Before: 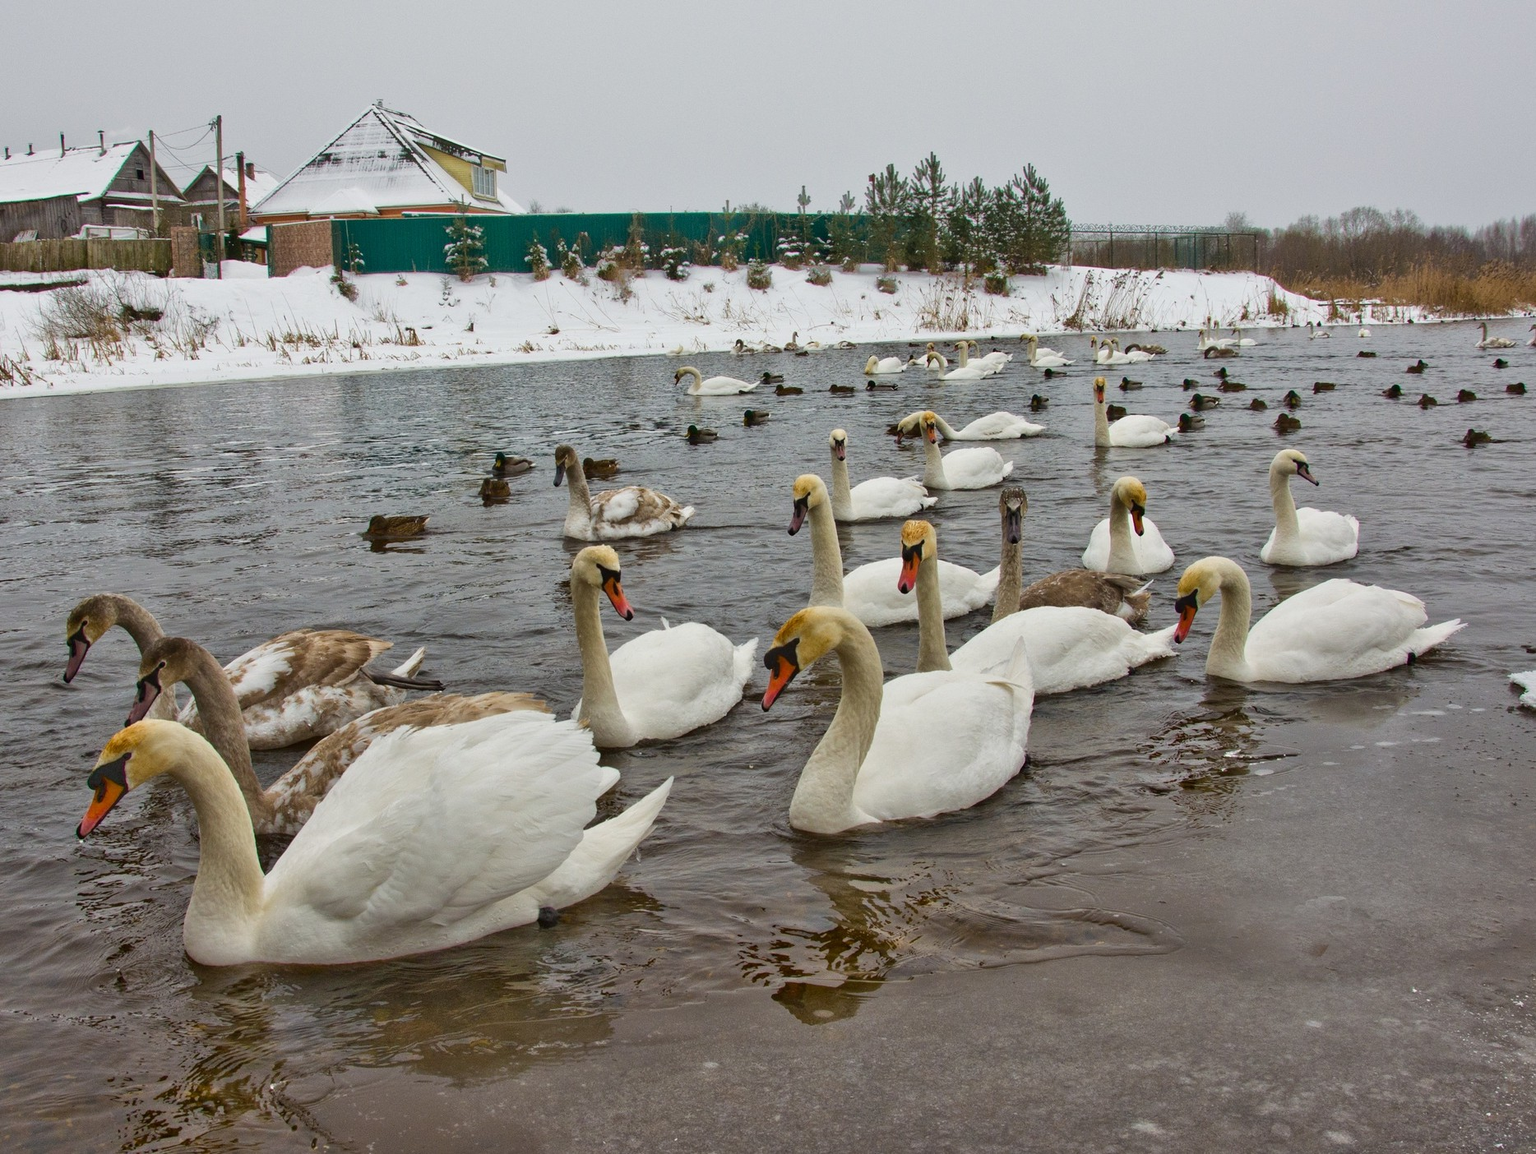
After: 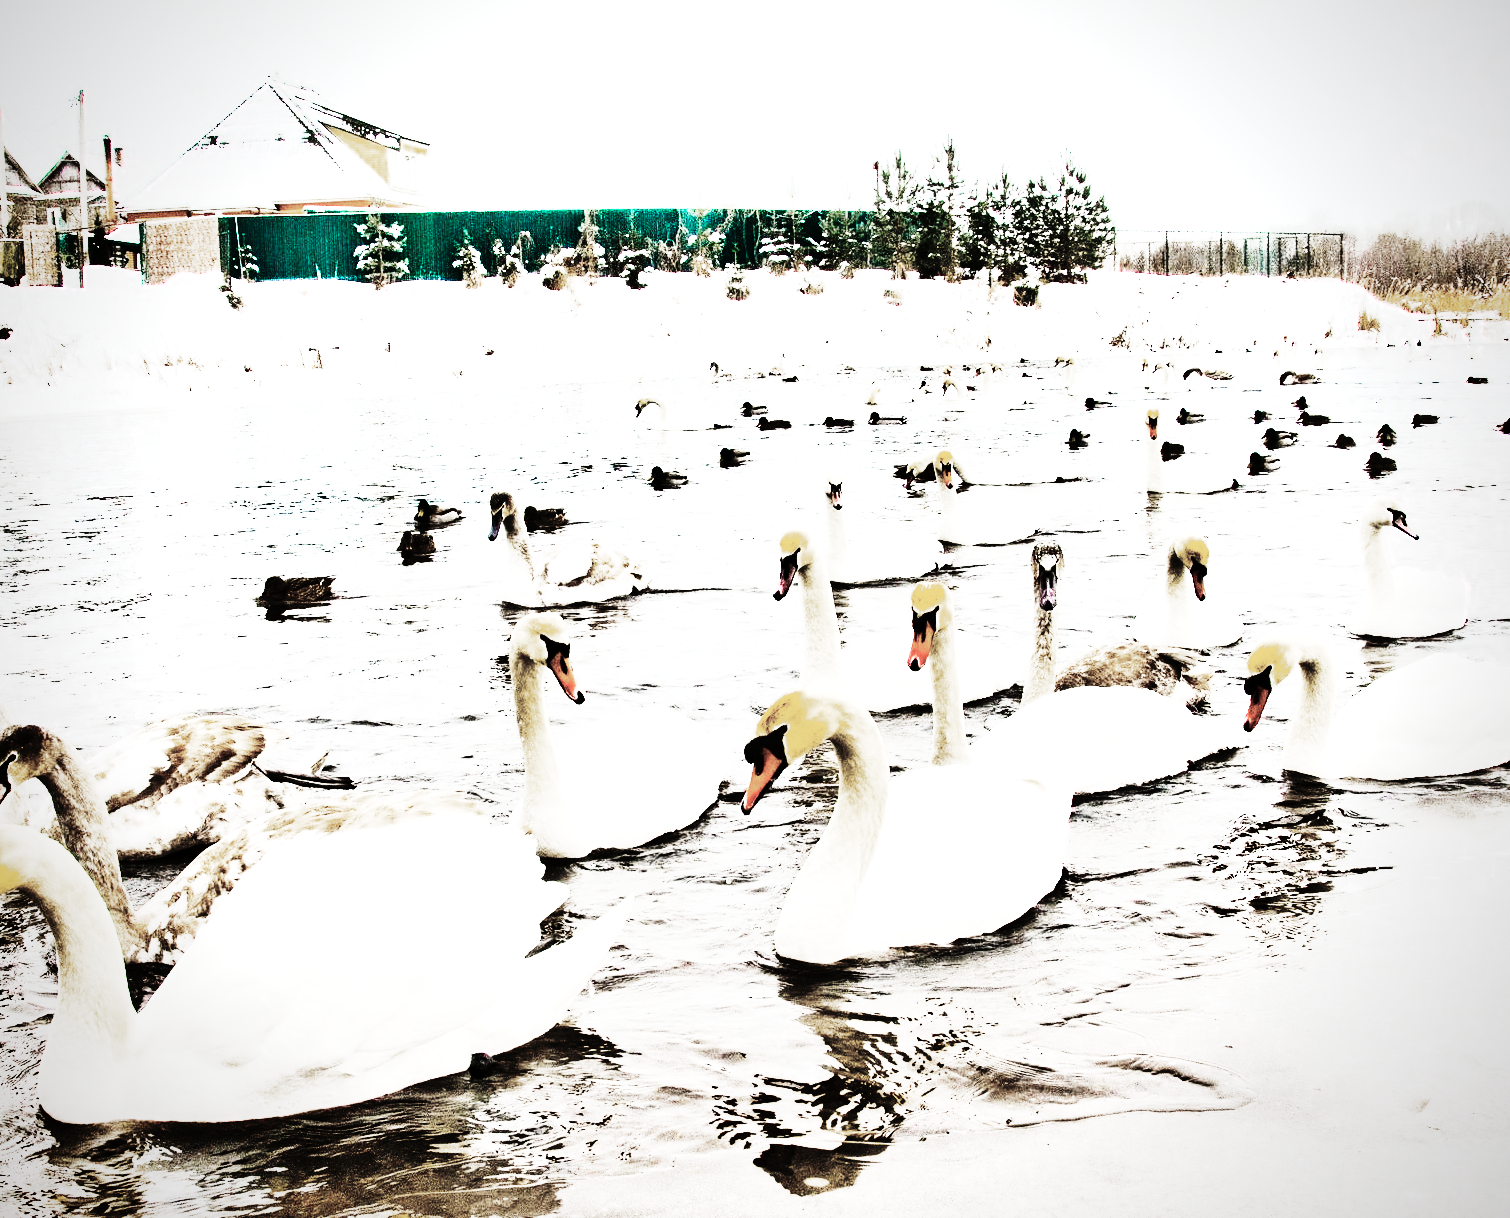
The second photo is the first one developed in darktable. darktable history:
tone equalizer: -8 EV -1.09 EV, -7 EV -0.994 EV, -6 EV -0.833 EV, -5 EV -0.586 EV, -3 EV 0.57 EV, -2 EV 0.883 EV, -1 EV 0.998 EV, +0 EV 1.08 EV
tone curve: curves: ch0 [(0, 0) (0.003, 0.01) (0.011, 0.01) (0.025, 0.011) (0.044, 0.014) (0.069, 0.018) (0.1, 0.022) (0.136, 0.026) (0.177, 0.035) (0.224, 0.051) (0.277, 0.085) (0.335, 0.158) (0.399, 0.299) (0.468, 0.457) (0.543, 0.634) (0.623, 0.801) (0.709, 0.904) (0.801, 0.963) (0.898, 0.986) (1, 1)], preserve colors none
color zones: curves: ch0 [(0, 0.613) (0.01, 0.613) (0.245, 0.448) (0.498, 0.529) (0.642, 0.665) (0.879, 0.777) (0.99, 0.613)]; ch1 [(0, 0.272) (0.219, 0.127) (0.724, 0.346)]
exposure: black level correction 0.008, exposure 0.977 EV, compensate highlight preservation false
contrast brightness saturation: contrast 0.385, brightness 0.105
color balance rgb: perceptual saturation grading › global saturation 30.369%, saturation formula JzAzBz (2021)
crop: left 9.912%, top 3.636%, right 9.227%, bottom 9.554%
vignetting: fall-off radius 61.04%, saturation 0.369
